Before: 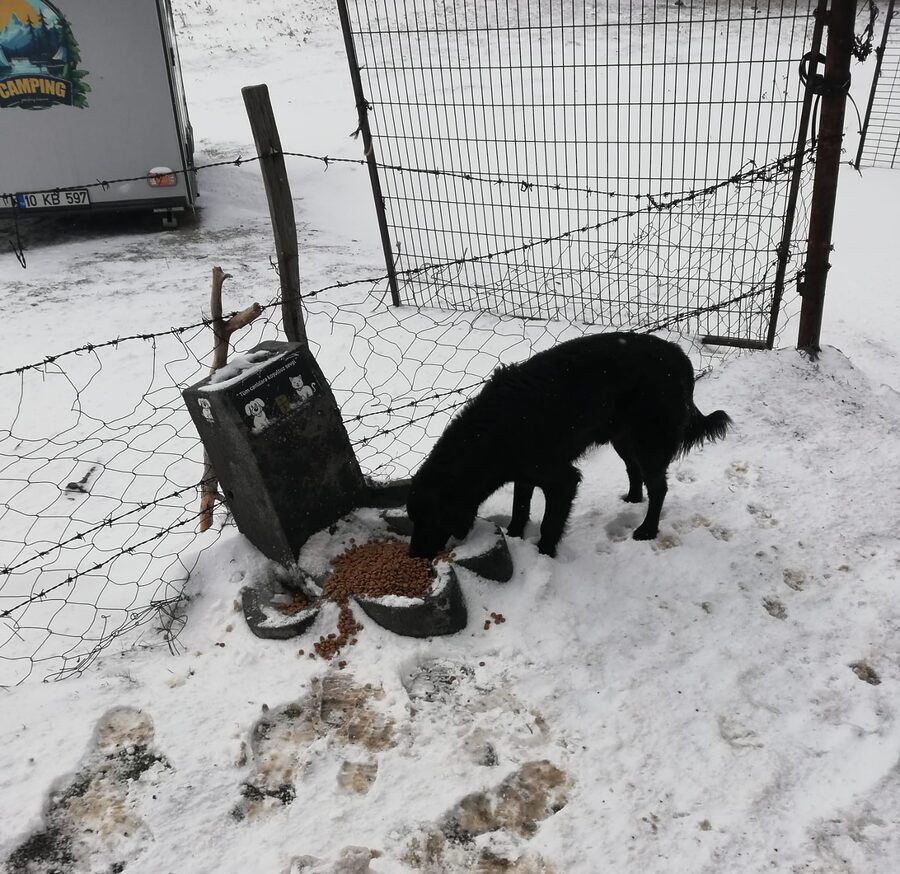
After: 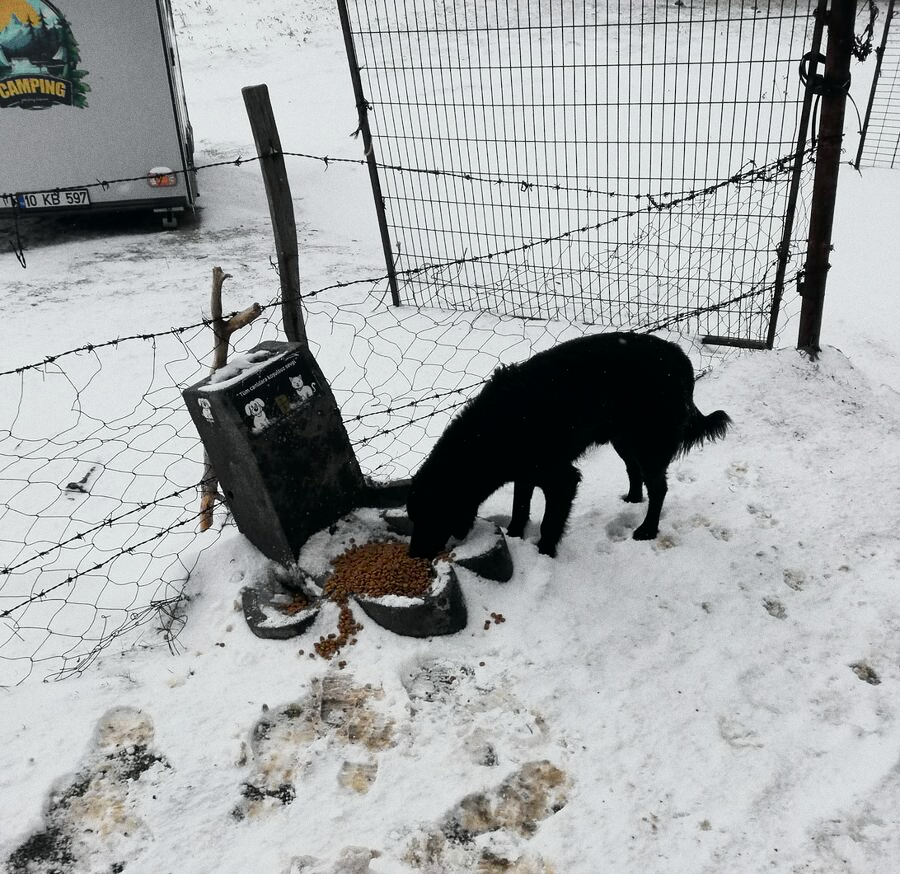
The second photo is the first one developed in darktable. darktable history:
tone curve: curves: ch0 [(0, 0) (0.037, 0.011) (0.131, 0.108) (0.279, 0.279) (0.476, 0.554) (0.617, 0.693) (0.704, 0.77) (0.813, 0.852) (0.916, 0.924) (1, 0.993)]; ch1 [(0, 0) (0.318, 0.278) (0.444, 0.427) (0.493, 0.492) (0.508, 0.502) (0.534, 0.531) (0.562, 0.571) (0.626, 0.667) (0.746, 0.764) (1, 1)]; ch2 [(0, 0) (0.316, 0.292) (0.381, 0.37) (0.423, 0.448) (0.476, 0.492) (0.502, 0.498) (0.522, 0.518) (0.533, 0.532) (0.586, 0.631) (0.634, 0.663) (0.7, 0.7) (0.861, 0.808) (1, 0.951)], color space Lab, independent channels, preserve colors none
grain: coarseness 0.09 ISO
